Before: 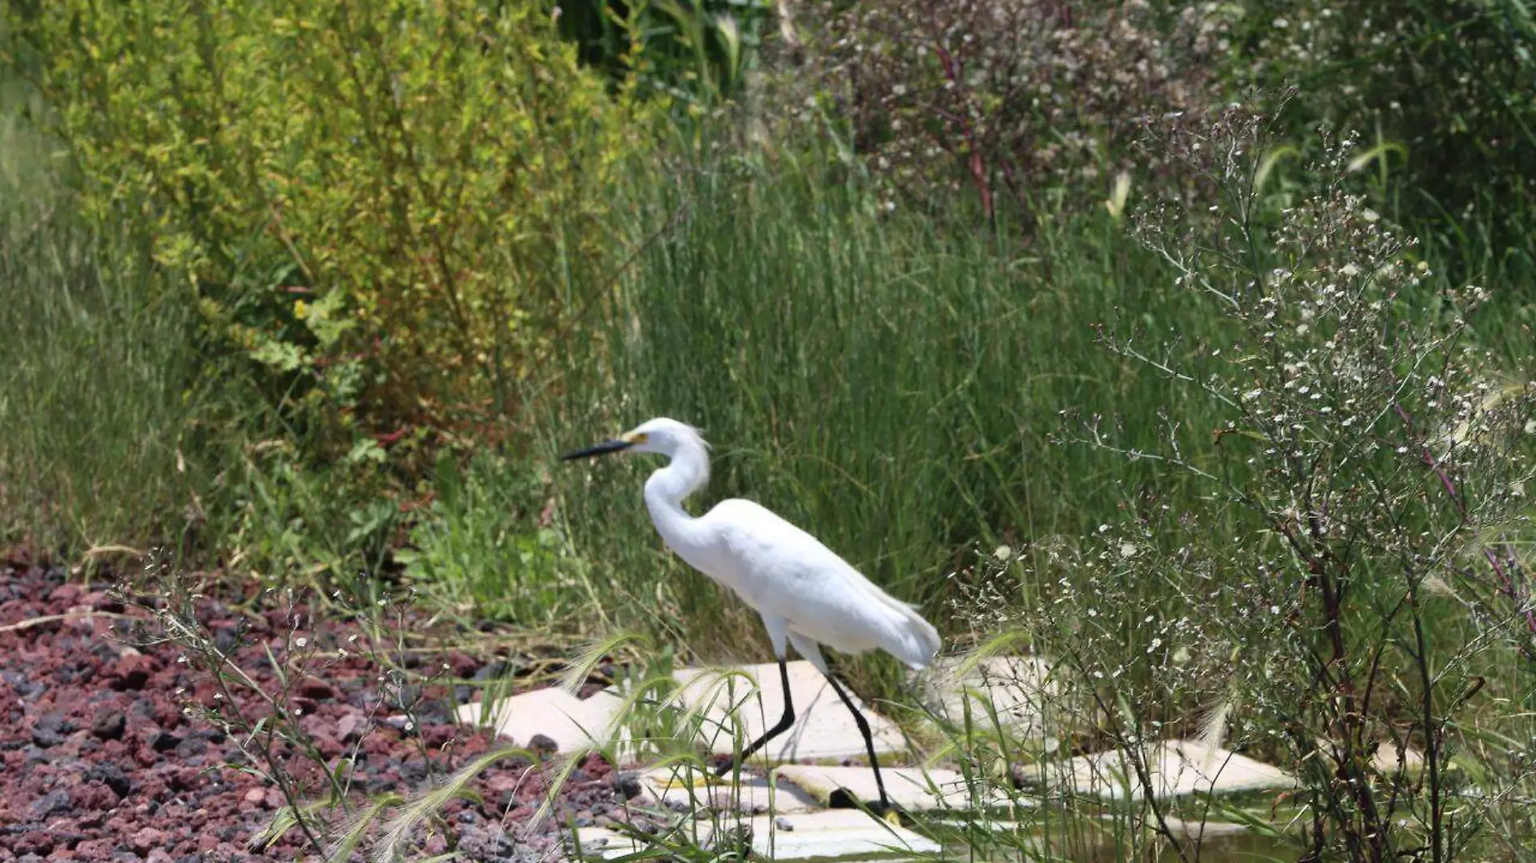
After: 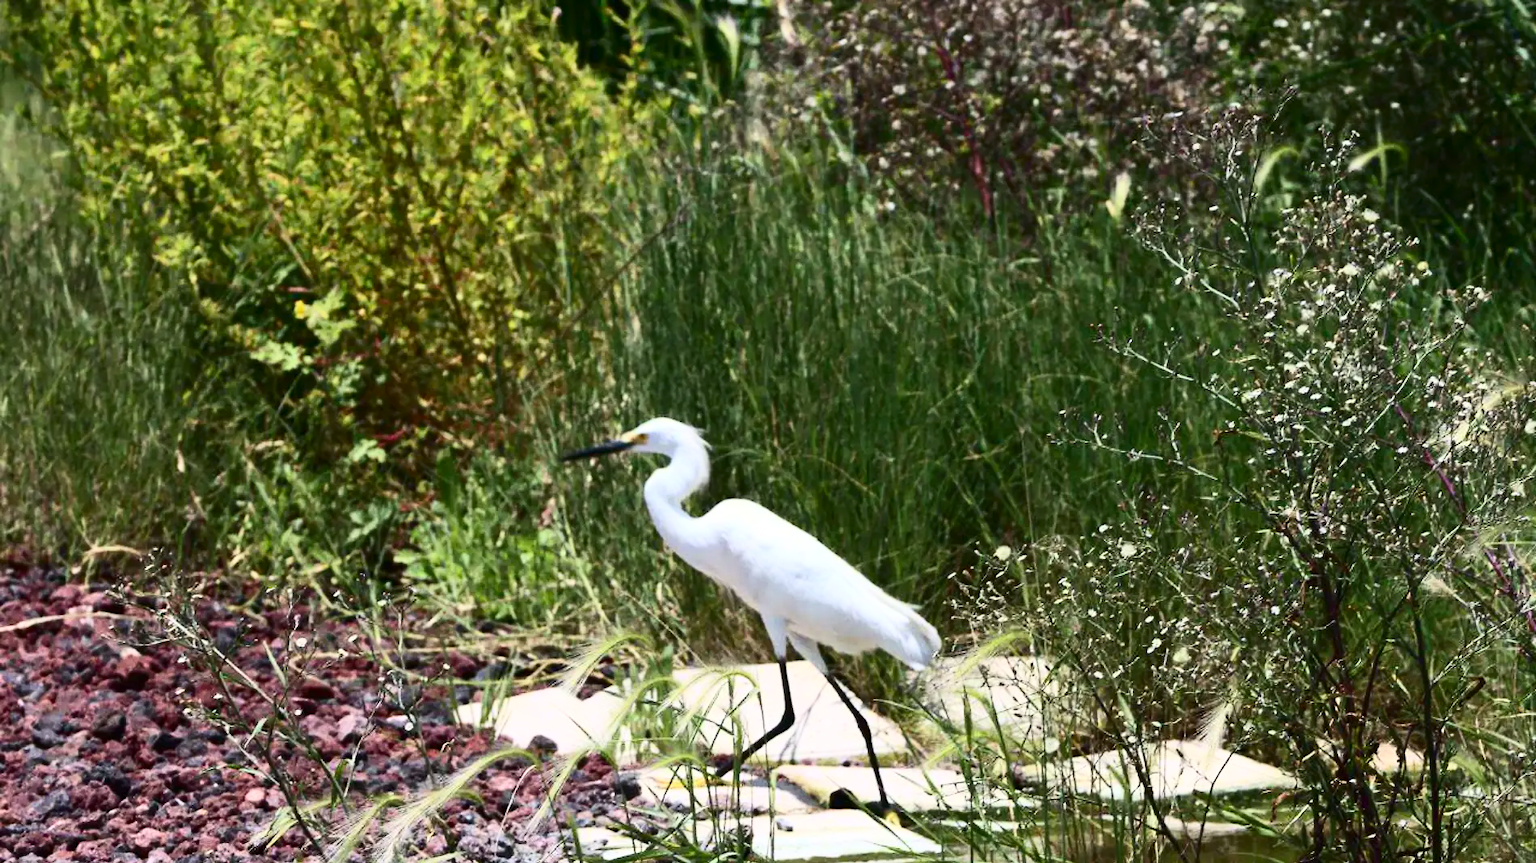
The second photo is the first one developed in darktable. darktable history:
contrast brightness saturation: contrast 0.398, brightness 0.102, saturation 0.211
levels: black 0.076%
